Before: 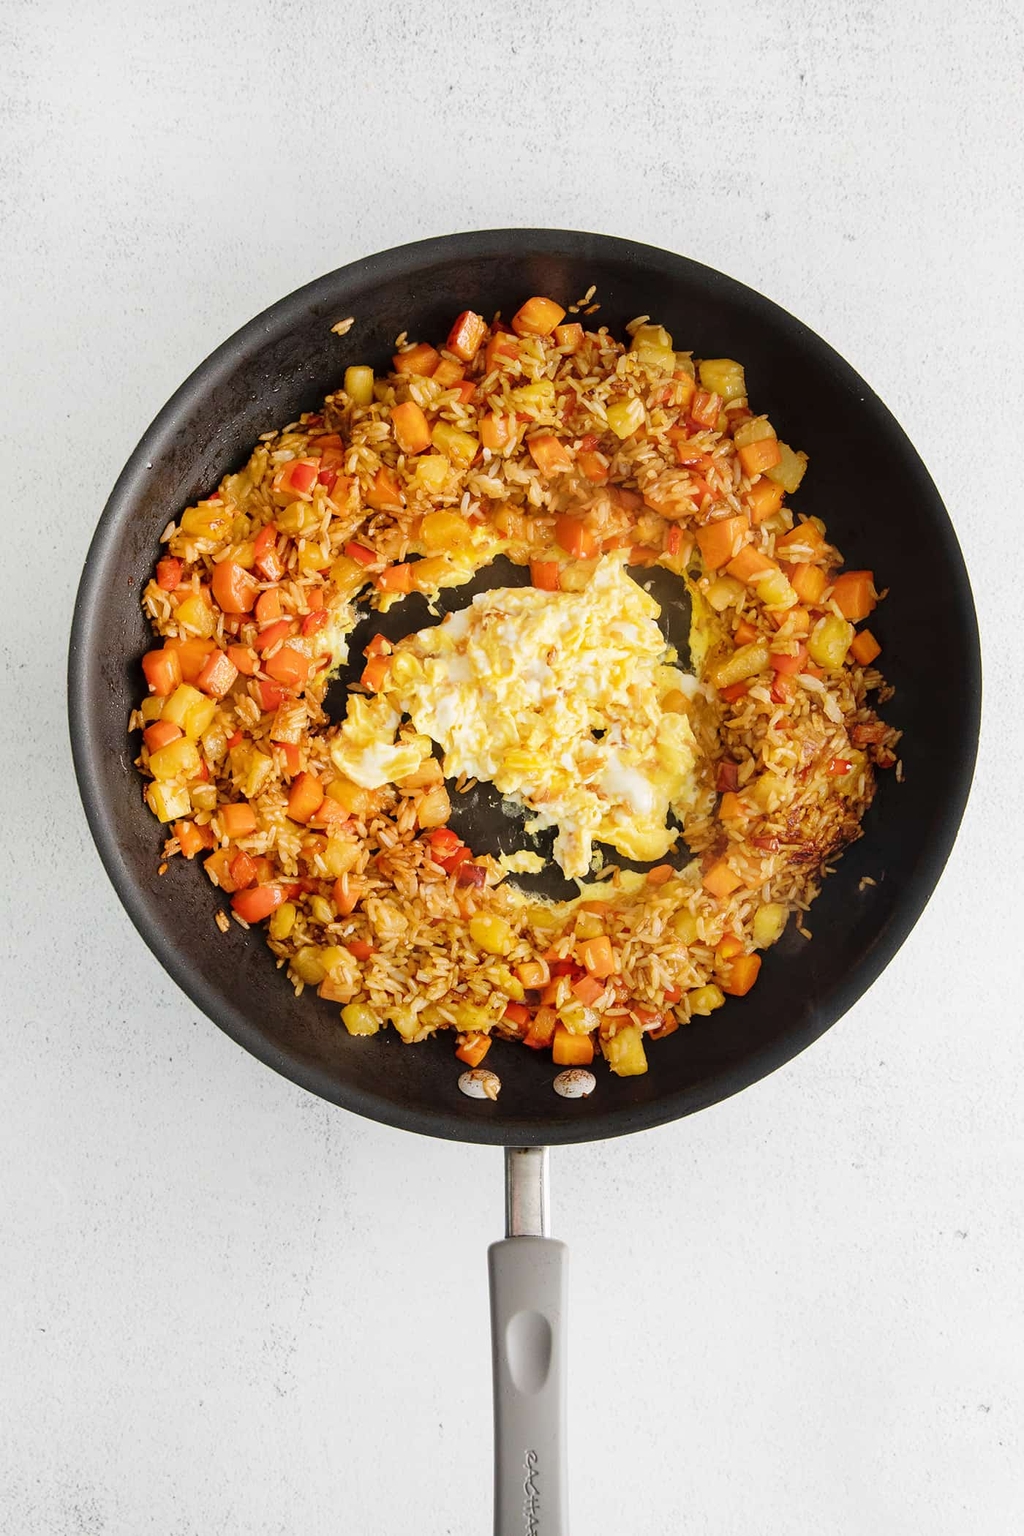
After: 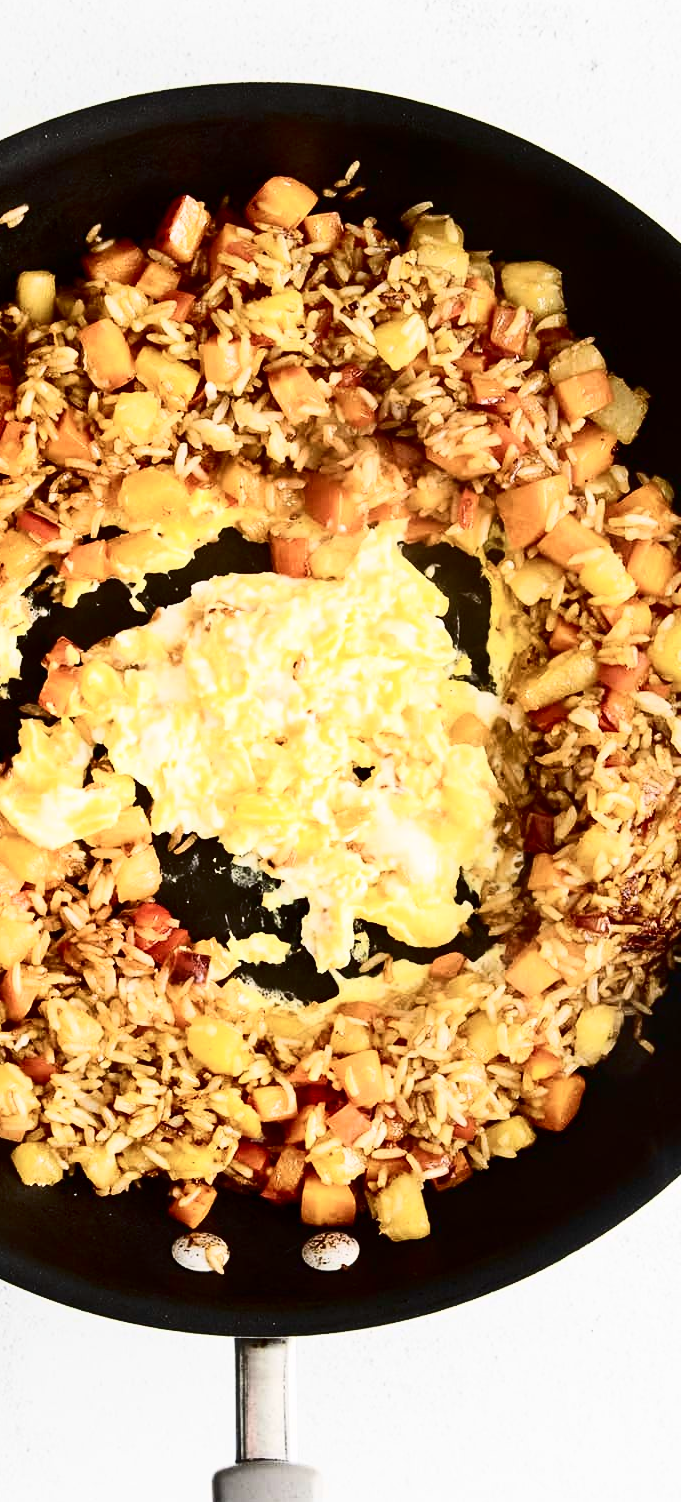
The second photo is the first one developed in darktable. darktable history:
contrast brightness saturation: contrast 0.506, saturation -0.089
crop: left 32.534%, top 10.981%, right 18.807%, bottom 17.481%
